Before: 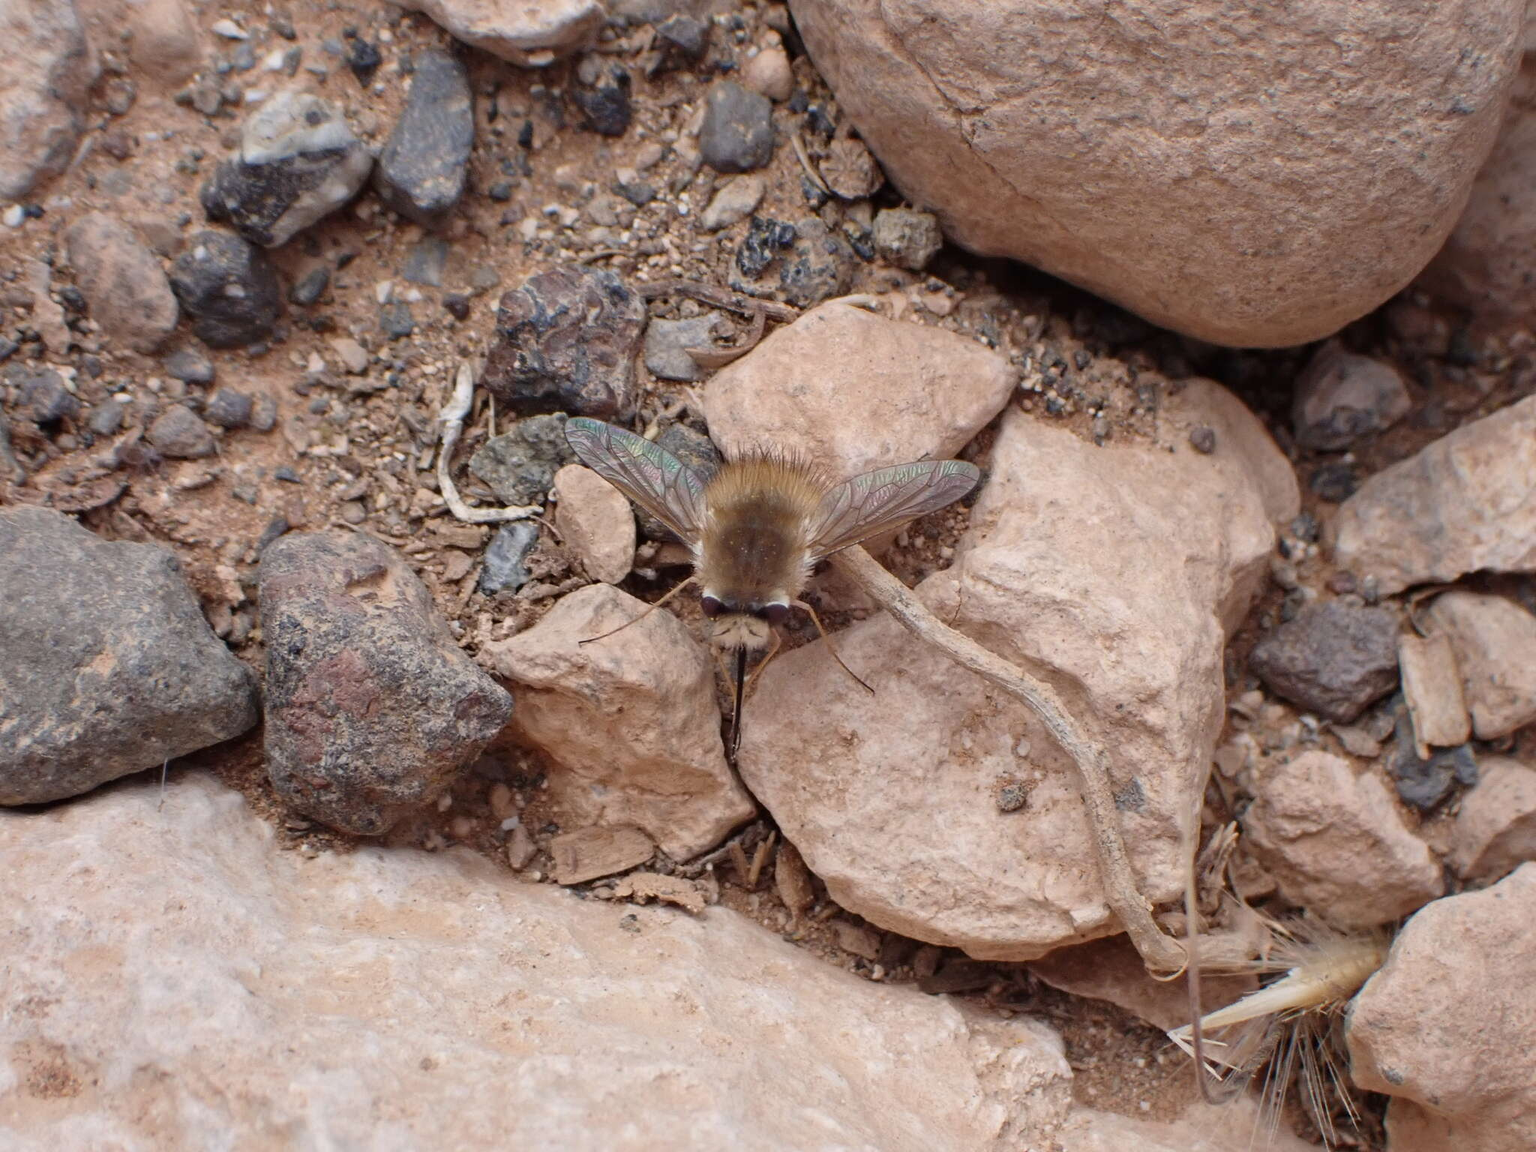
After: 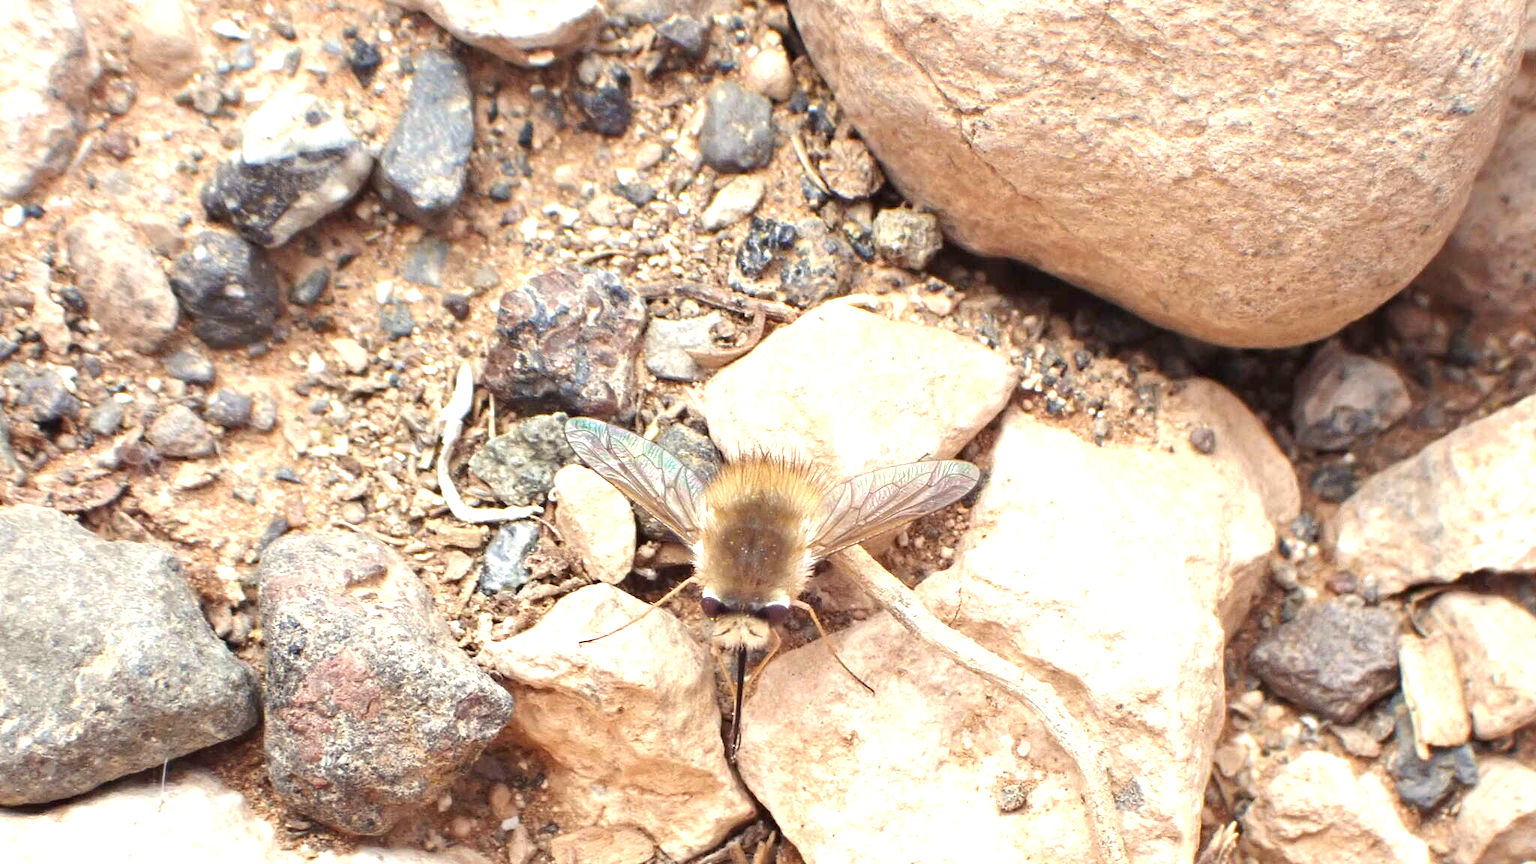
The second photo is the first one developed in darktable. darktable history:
color correction: highlights a* -4.3, highlights b* 6.41
exposure: black level correction 0, exposure 1.579 EV, compensate highlight preservation false
crop: bottom 24.858%
